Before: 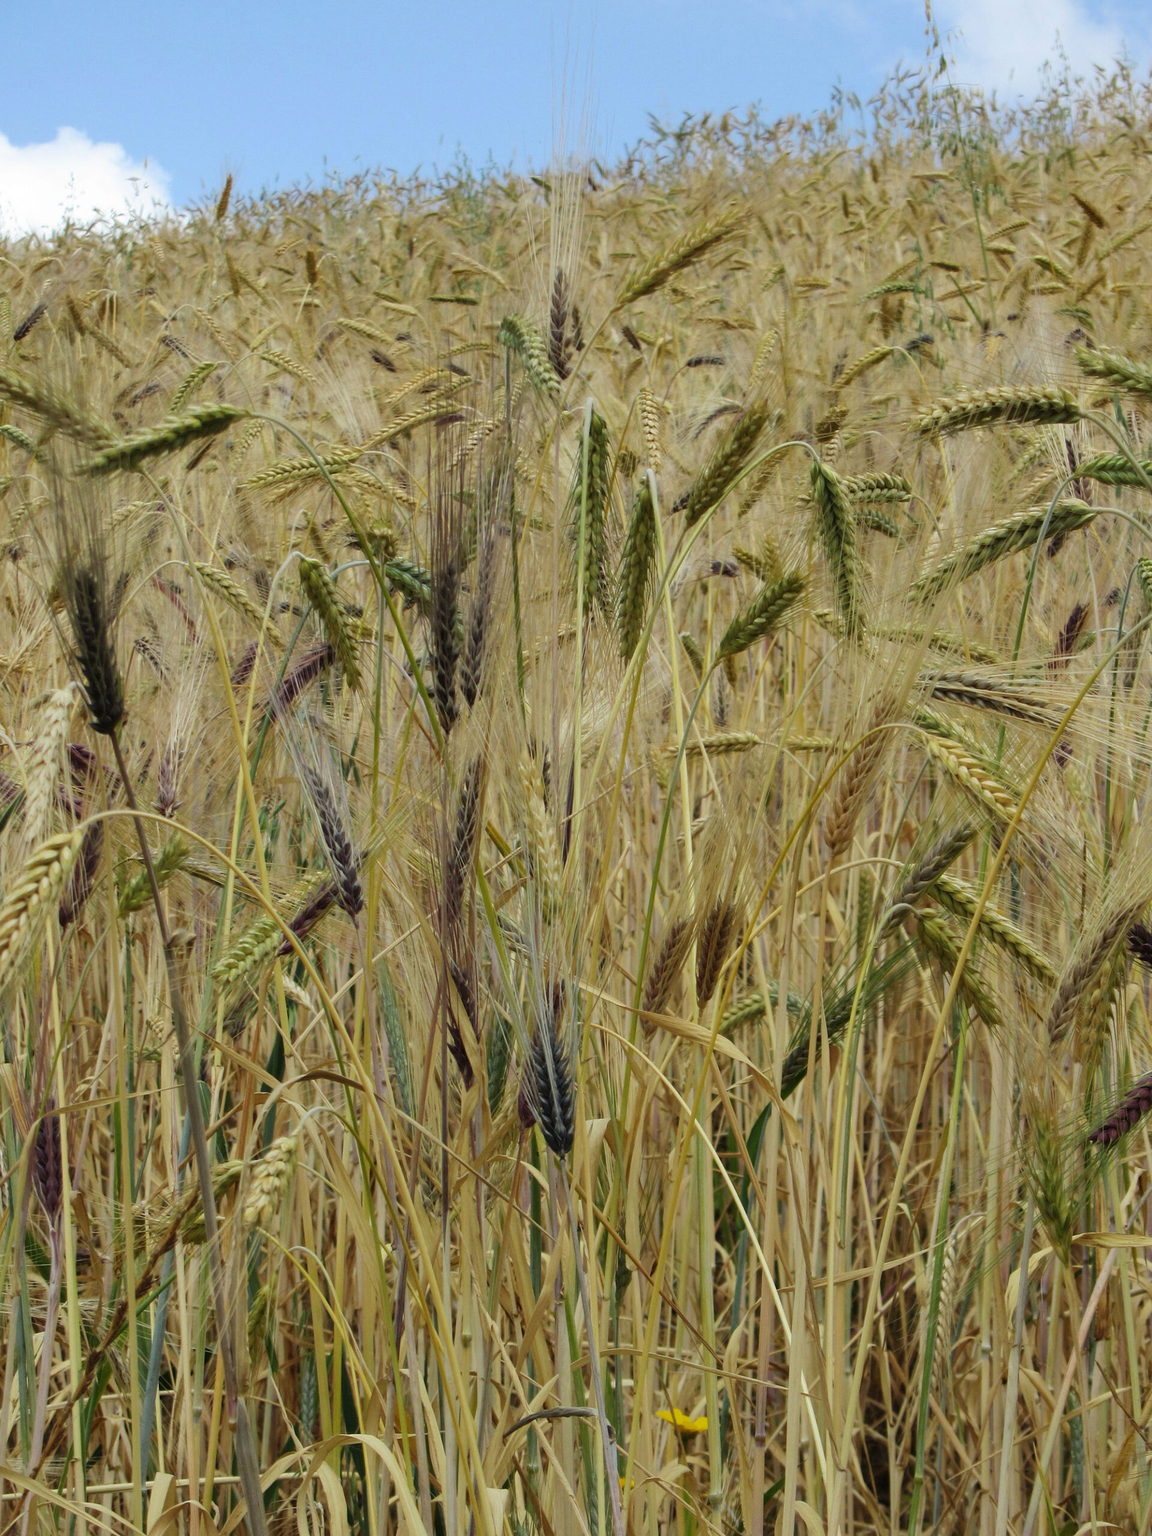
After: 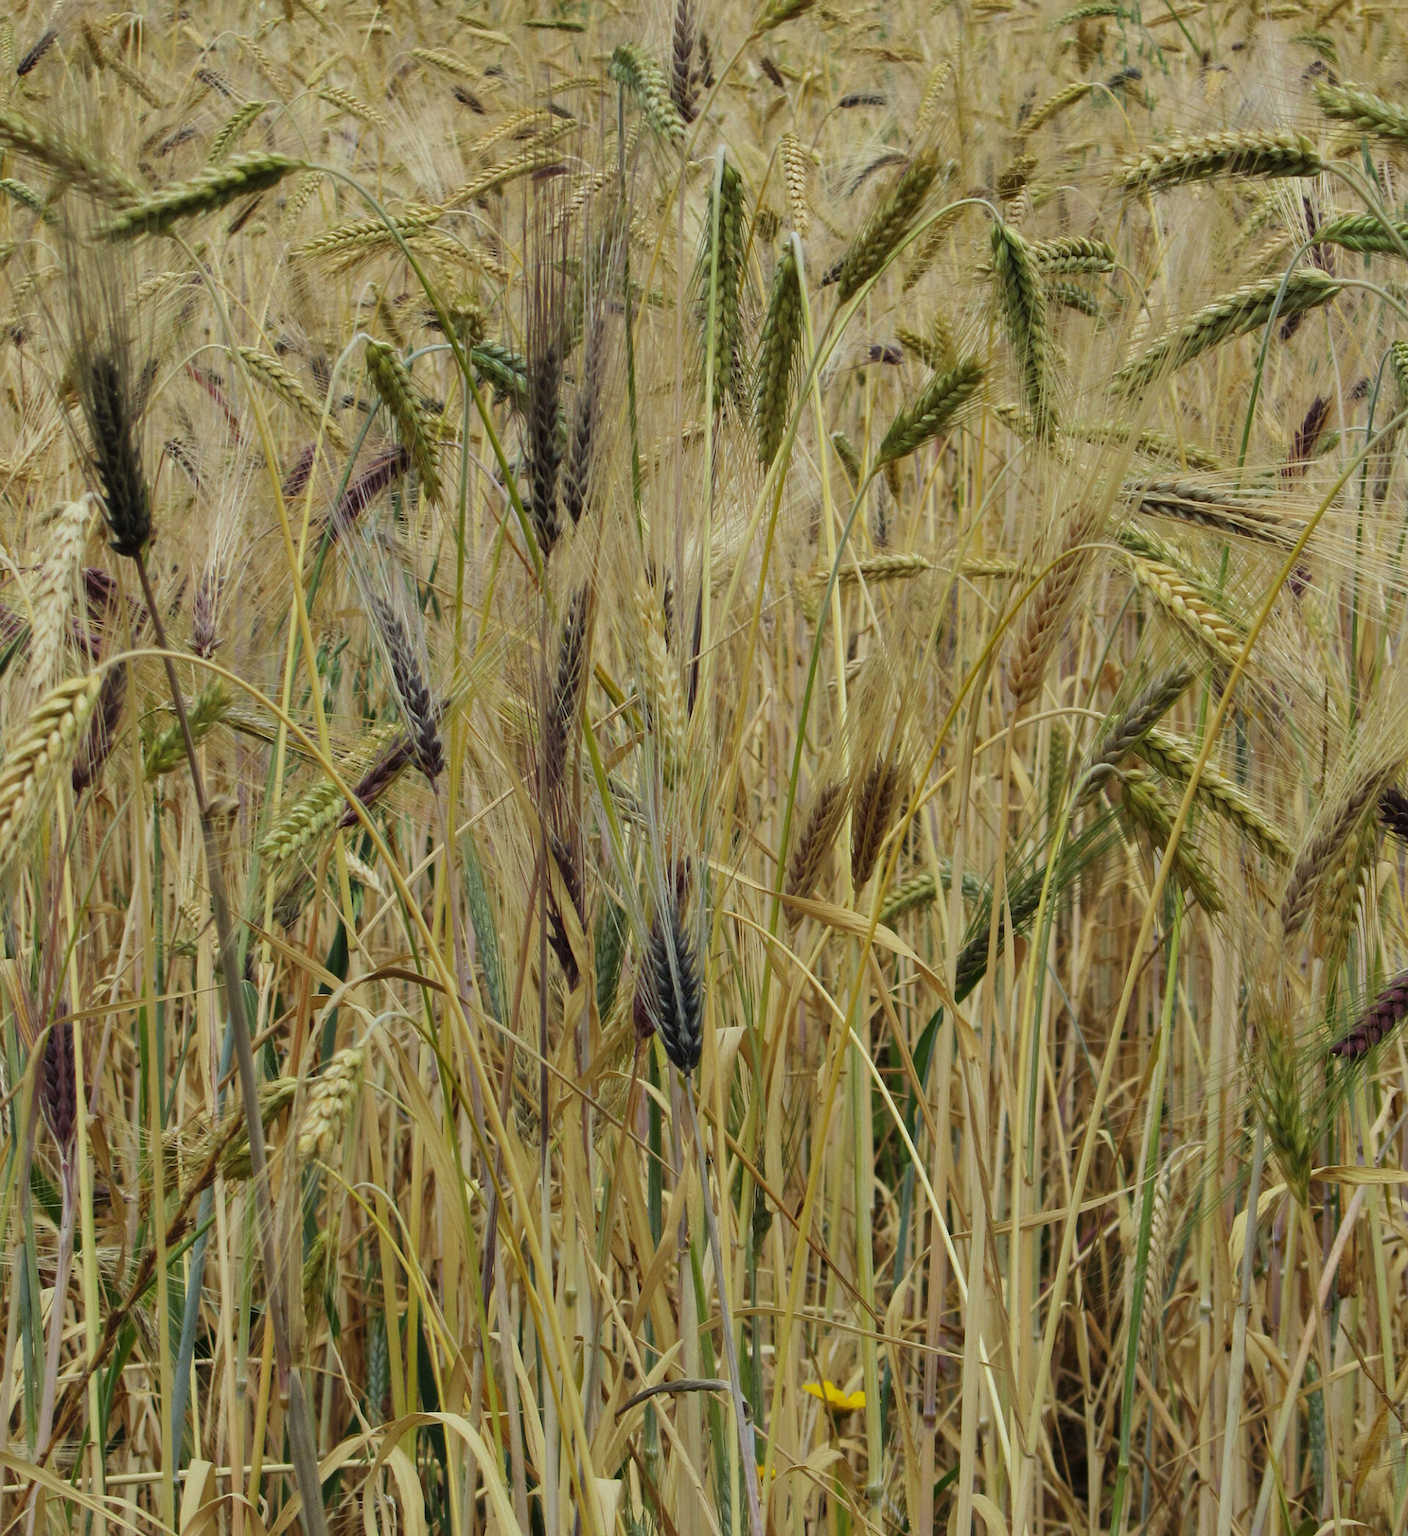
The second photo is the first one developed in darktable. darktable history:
crop and rotate: top 18.196%
tone equalizer: mask exposure compensation -0.515 EV
